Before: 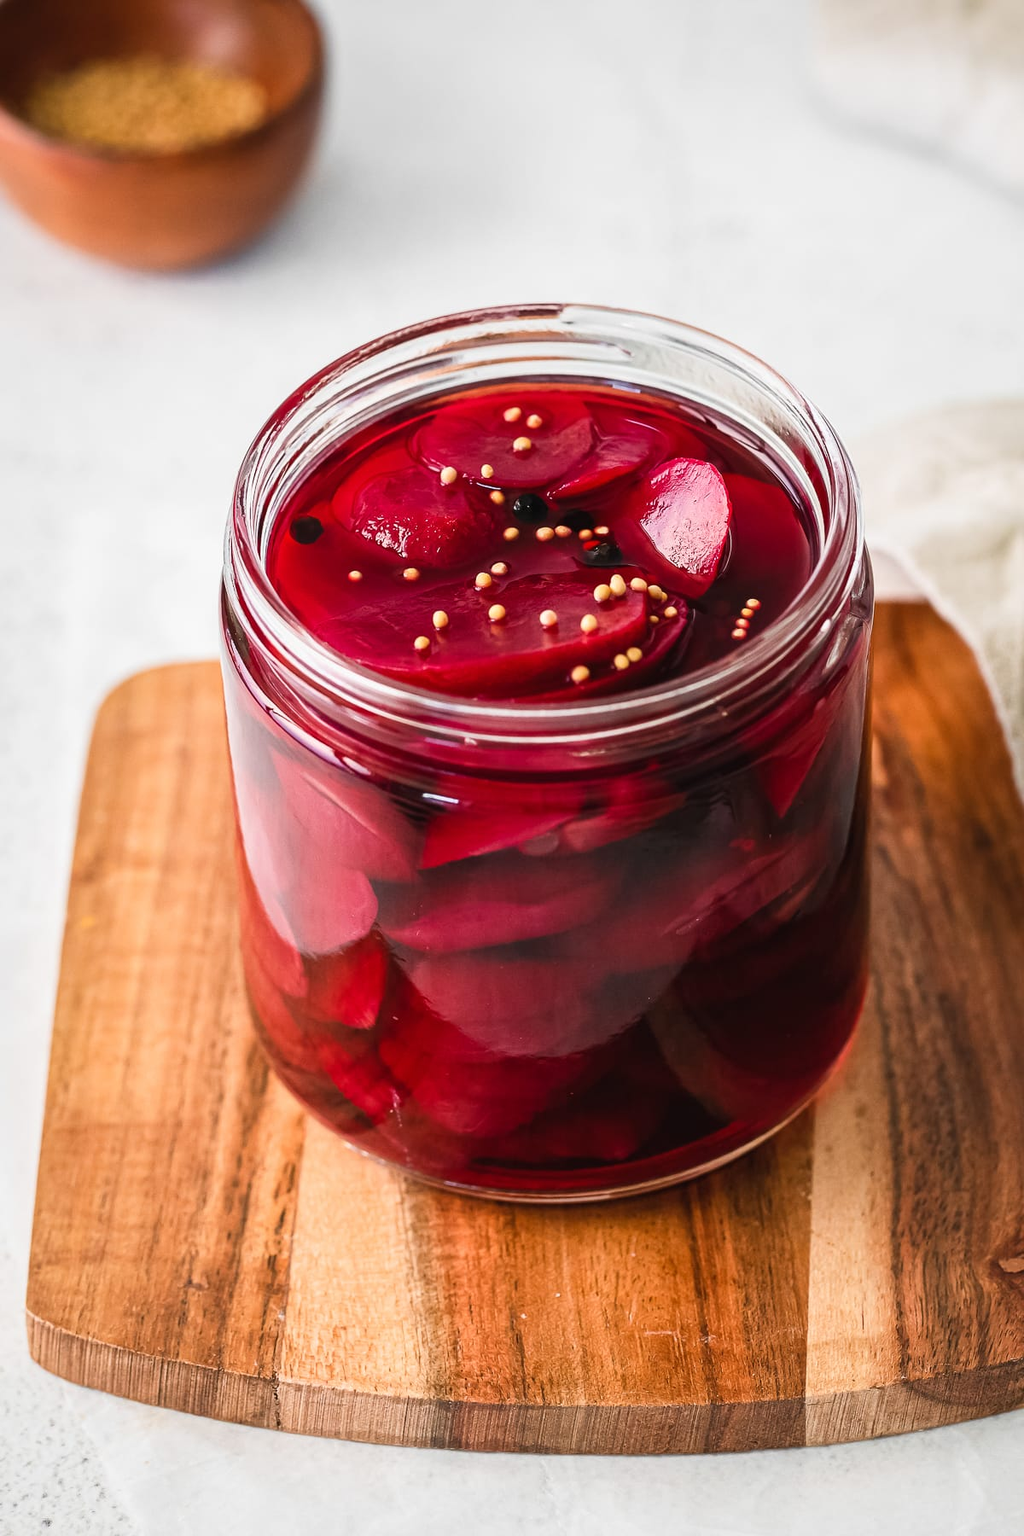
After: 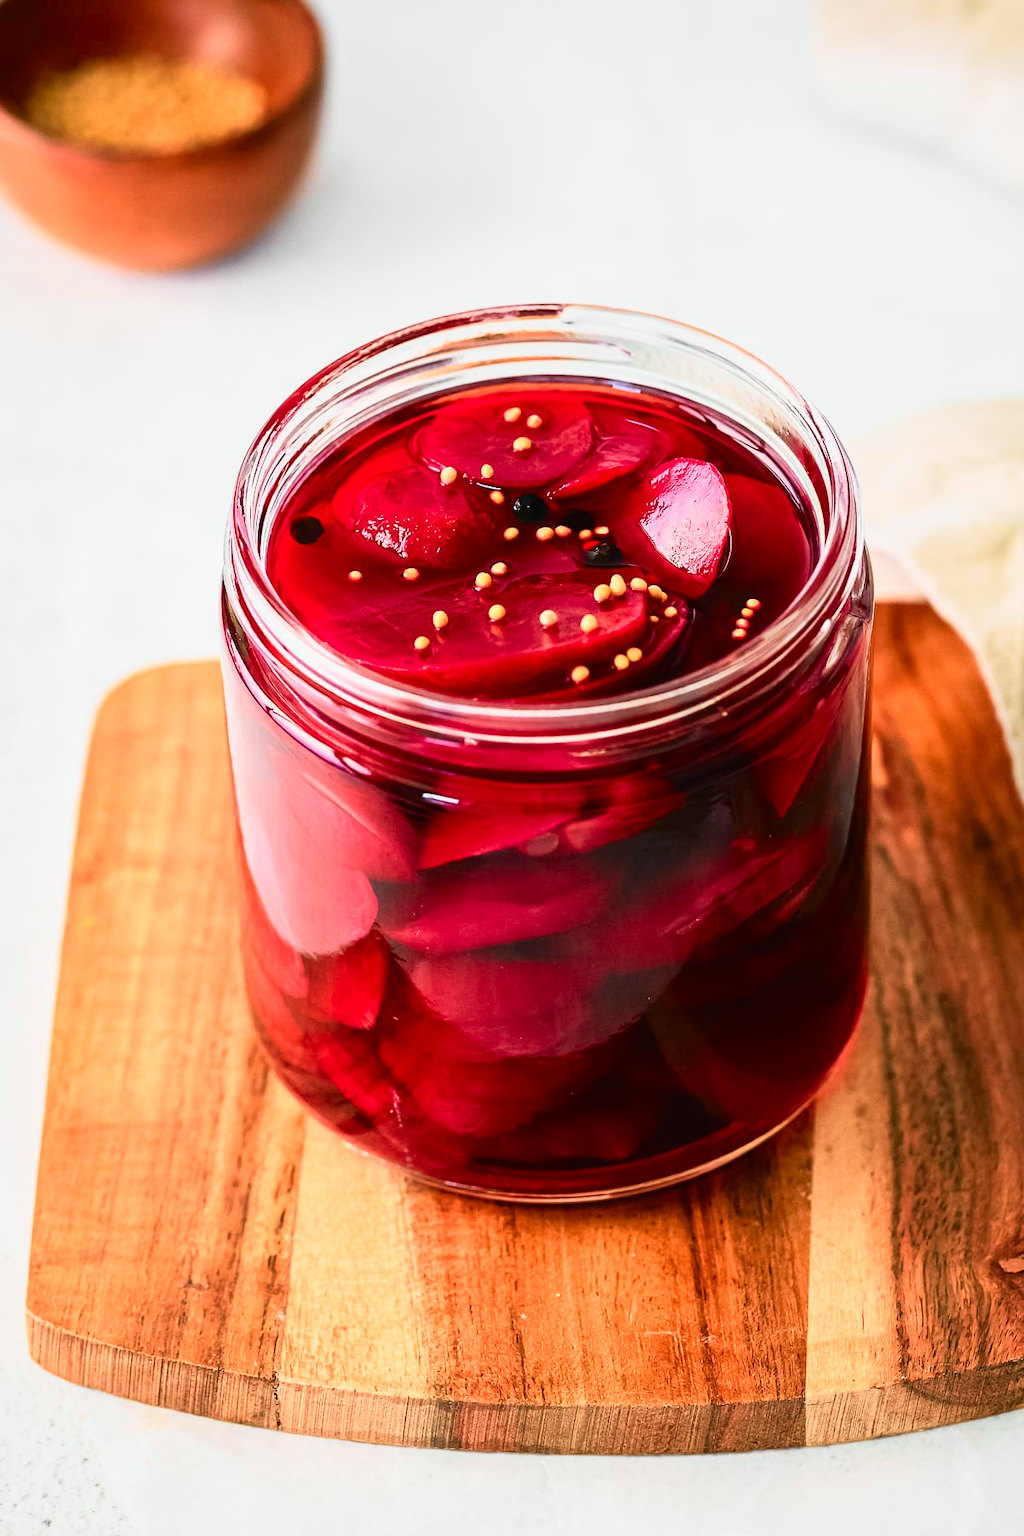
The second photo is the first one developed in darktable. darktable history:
tone curve: curves: ch0 [(0, 0.003) (0.044, 0.032) (0.12, 0.089) (0.19, 0.175) (0.271, 0.294) (0.457, 0.546) (0.588, 0.71) (0.701, 0.815) (0.86, 0.922) (1, 0.982)]; ch1 [(0, 0) (0.247, 0.215) (0.433, 0.382) (0.466, 0.426) (0.493, 0.481) (0.501, 0.5) (0.517, 0.524) (0.557, 0.582) (0.598, 0.651) (0.671, 0.735) (0.796, 0.85) (1, 1)]; ch2 [(0, 0) (0.249, 0.216) (0.357, 0.317) (0.448, 0.432) (0.478, 0.492) (0.498, 0.499) (0.517, 0.53) (0.537, 0.57) (0.569, 0.623) (0.61, 0.663) (0.706, 0.75) (0.808, 0.809) (0.991, 0.968)], color space Lab, independent channels, preserve colors none
